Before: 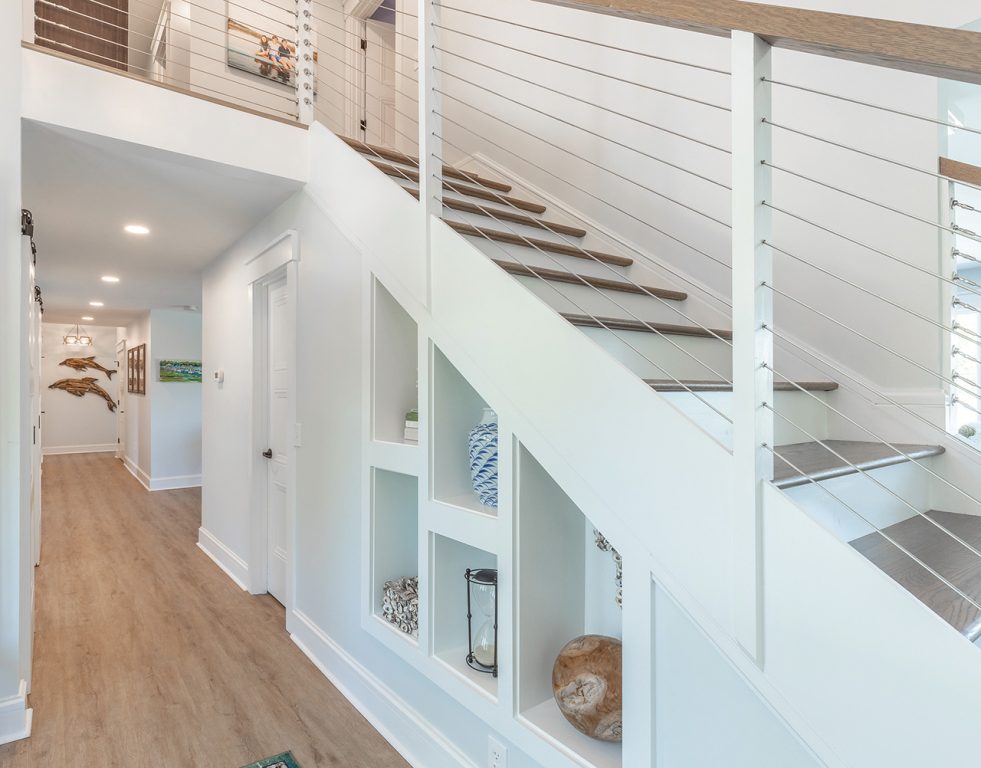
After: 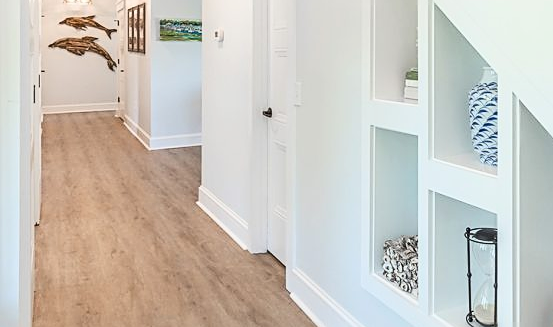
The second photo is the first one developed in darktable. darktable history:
sharpen: on, module defaults
crop: top 44.483%, right 43.593%, bottom 12.892%
contrast brightness saturation: contrast 0.24, brightness 0.09
